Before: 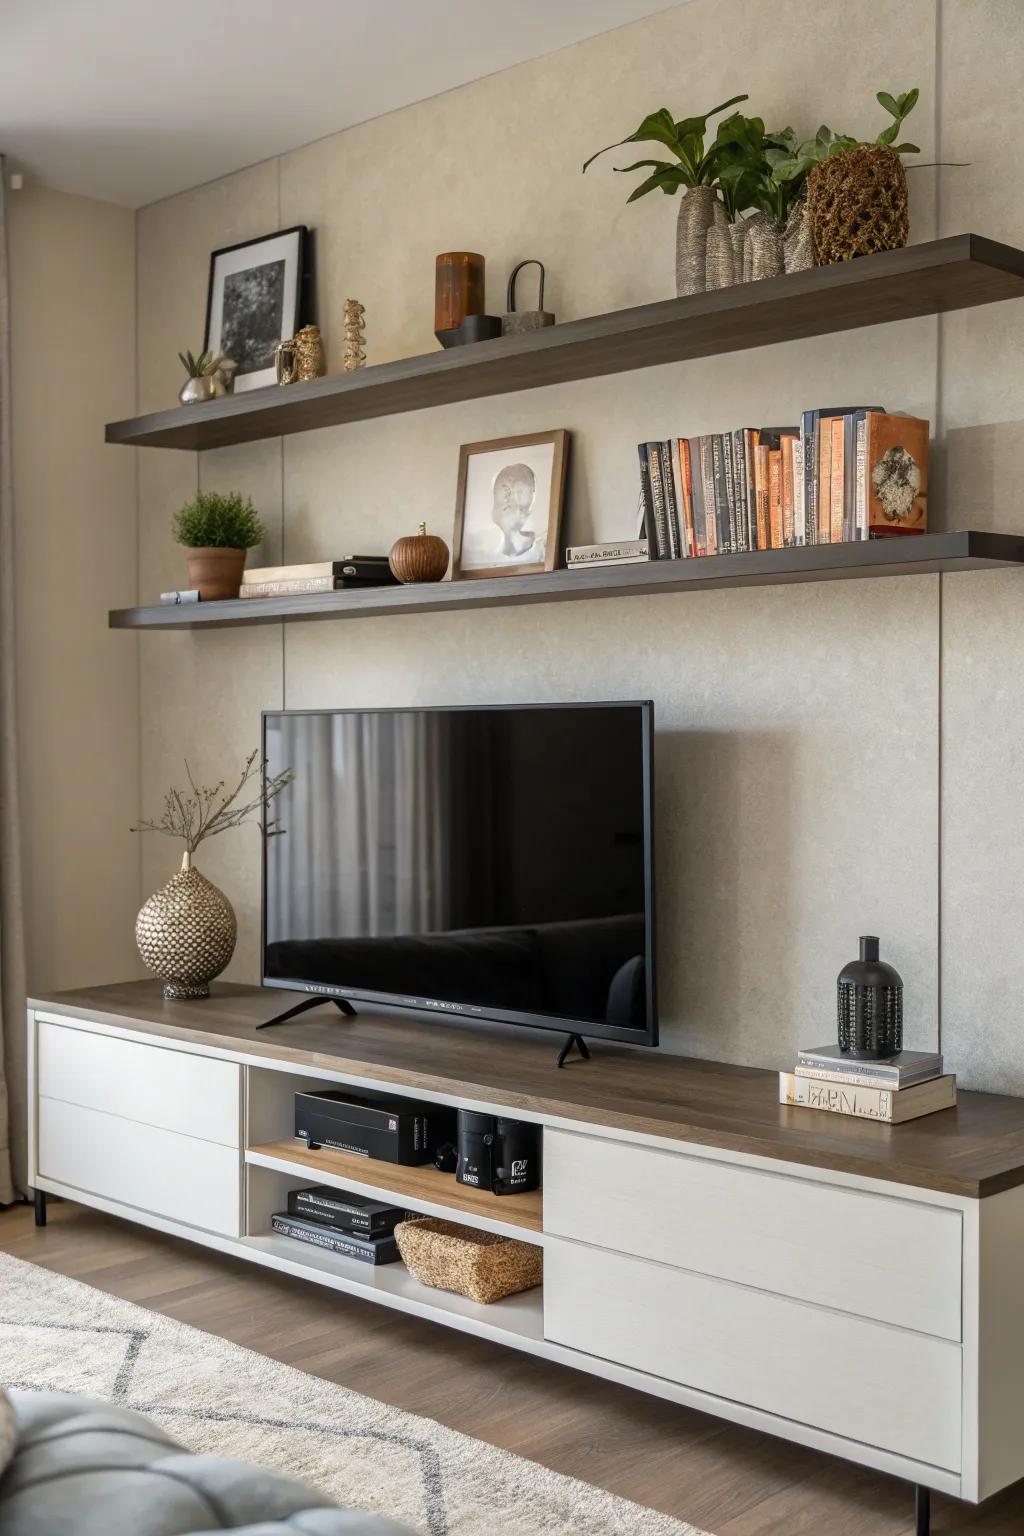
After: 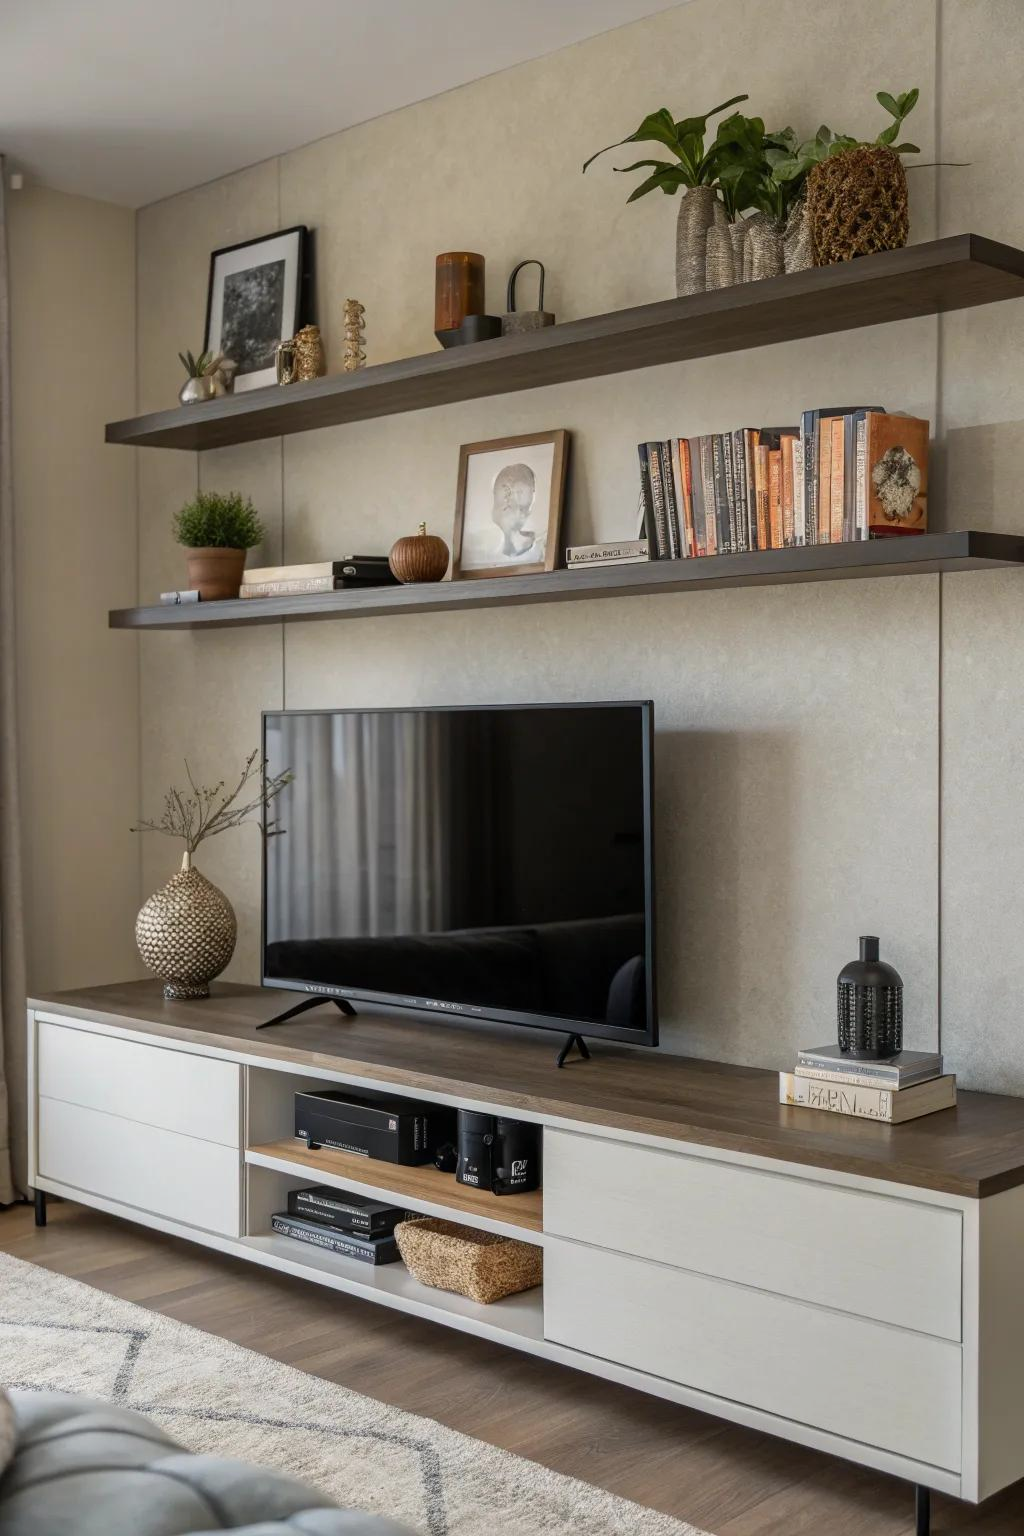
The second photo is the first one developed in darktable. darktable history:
exposure: exposure -0.247 EV, compensate highlight preservation false
